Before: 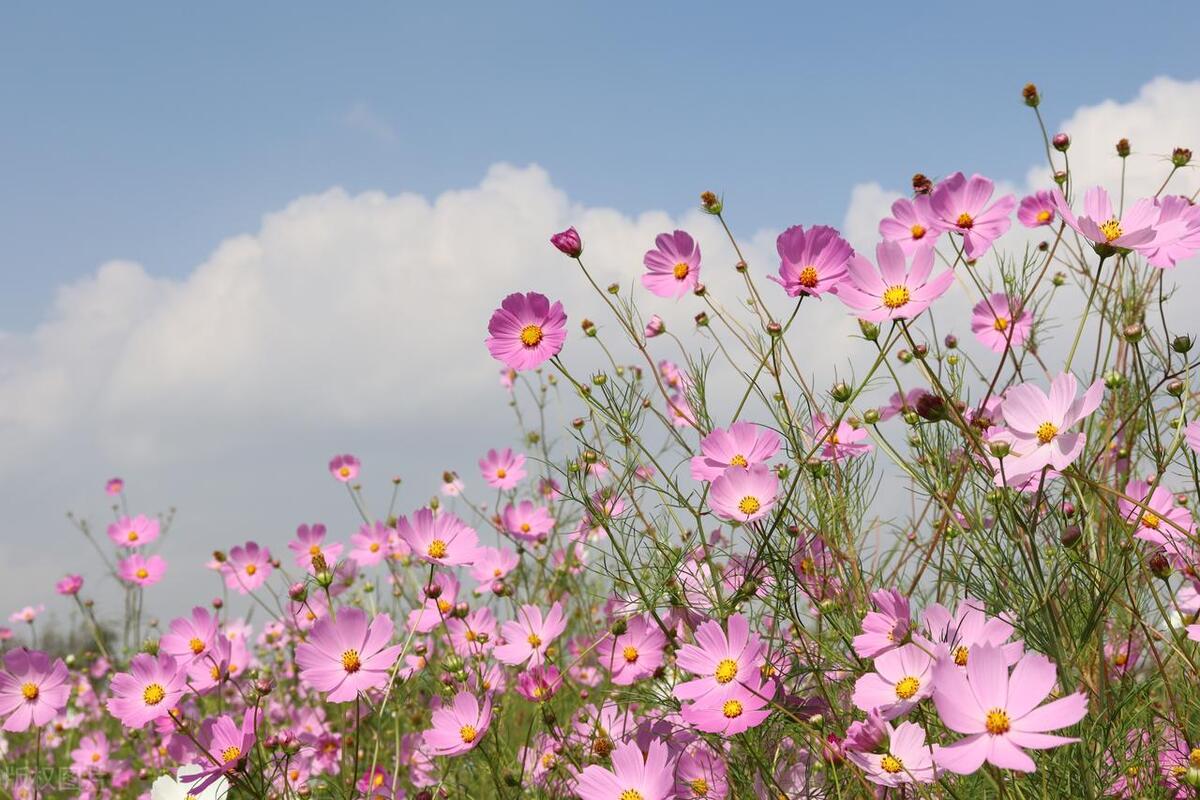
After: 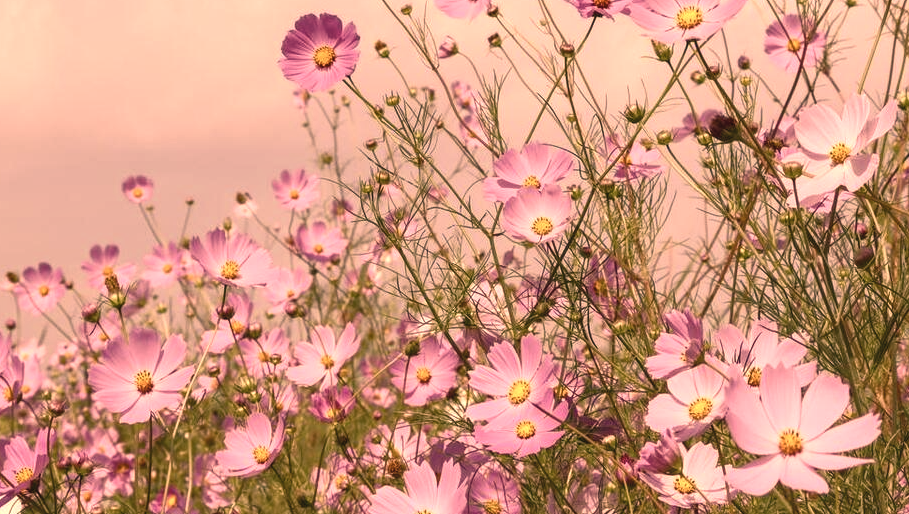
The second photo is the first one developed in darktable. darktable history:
local contrast: highlights 89%, shadows 80%
contrast brightness saturation: contrast -0.164, brightness 0.049, saturation -0.138
color correction: highlights a* 39.93, highlights b* 39.86, saturation 0.688
crop and rotate: left 17.262%, top 34.9%, right 6.986%, bottom 0.83%
color balance rgb: perceptual saturation grading › global saturation 20%, perceptual saturation grading › highlights -49.767%, perceptual saturation grading › shadows 24.528%, perceptual brilliance grading › highlights 15.583%, perceptual brilliance grading › shadows -14.492%, global vibrance 20%
